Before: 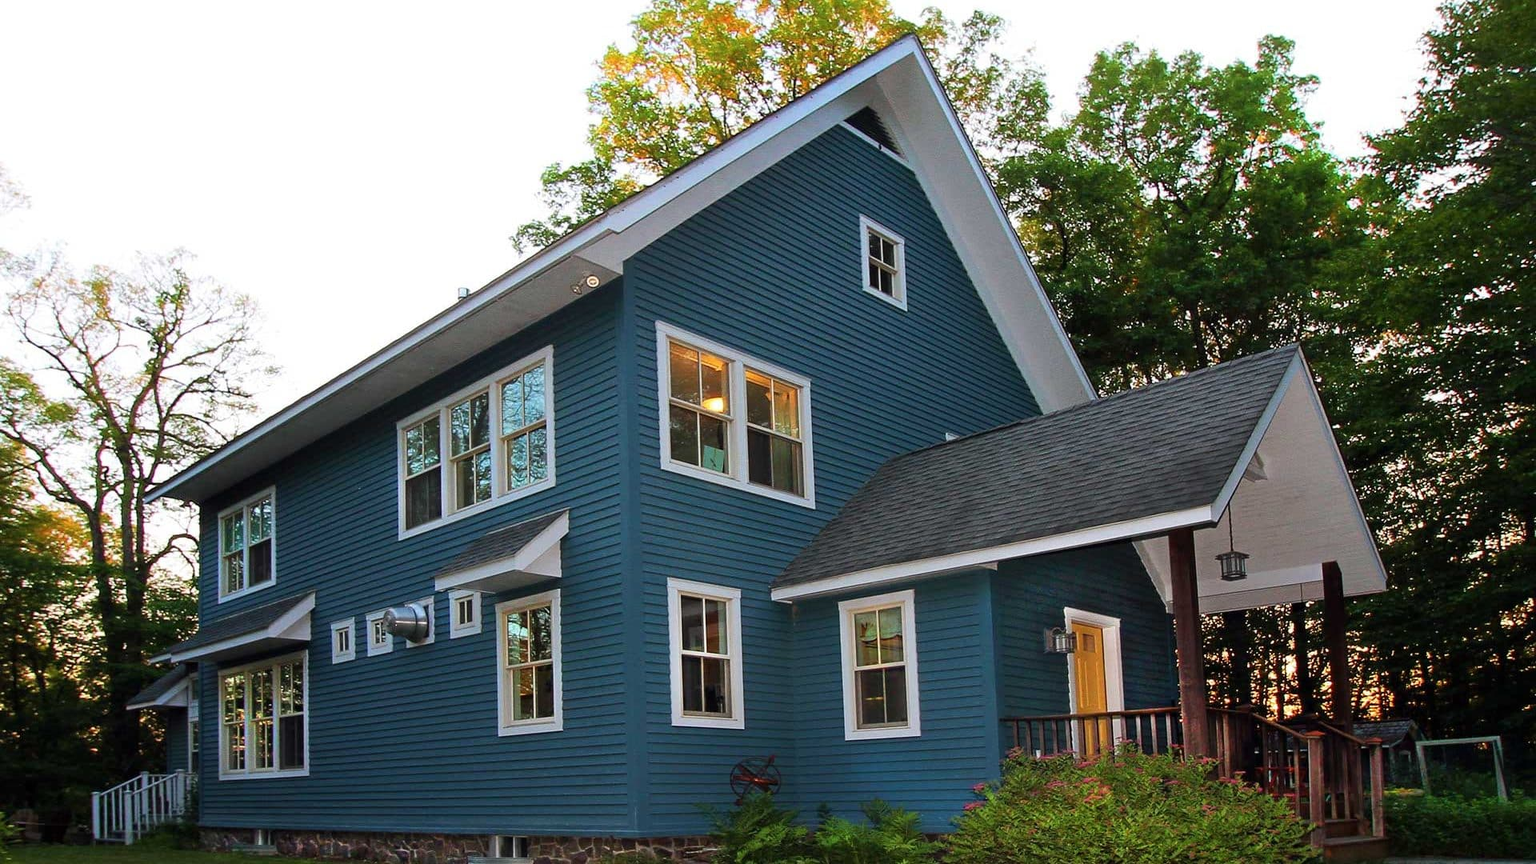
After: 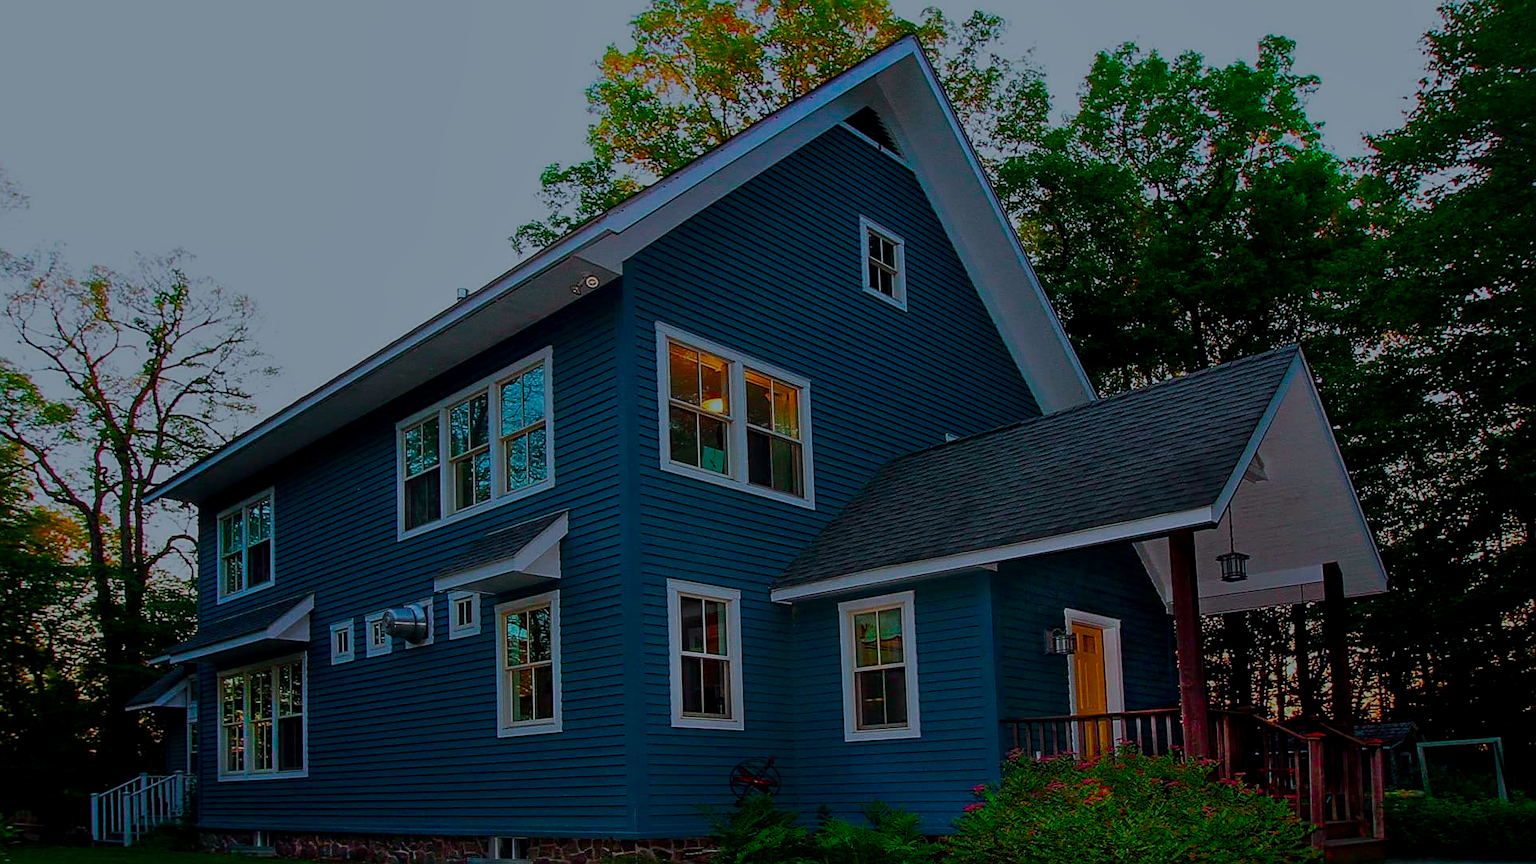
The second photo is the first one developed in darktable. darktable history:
local contrast: on, module defaults
crop and rotate: left 0.126%
color calibration: illuminant custom, x 0.368, y 0.373, temperature 4330.32 K
color contrast: green-magenta contrast 1.73, blue-yellow contrast 1.15
sharpen: on, module defaults
color balance rgb: perceptual saturation grading › global saturation 20%, perceptual saturation grading › highlights -25%, perceptual saturation grading › shadows 50%
exposure: exposure -2.002 EV, compensate highlight preservation false
